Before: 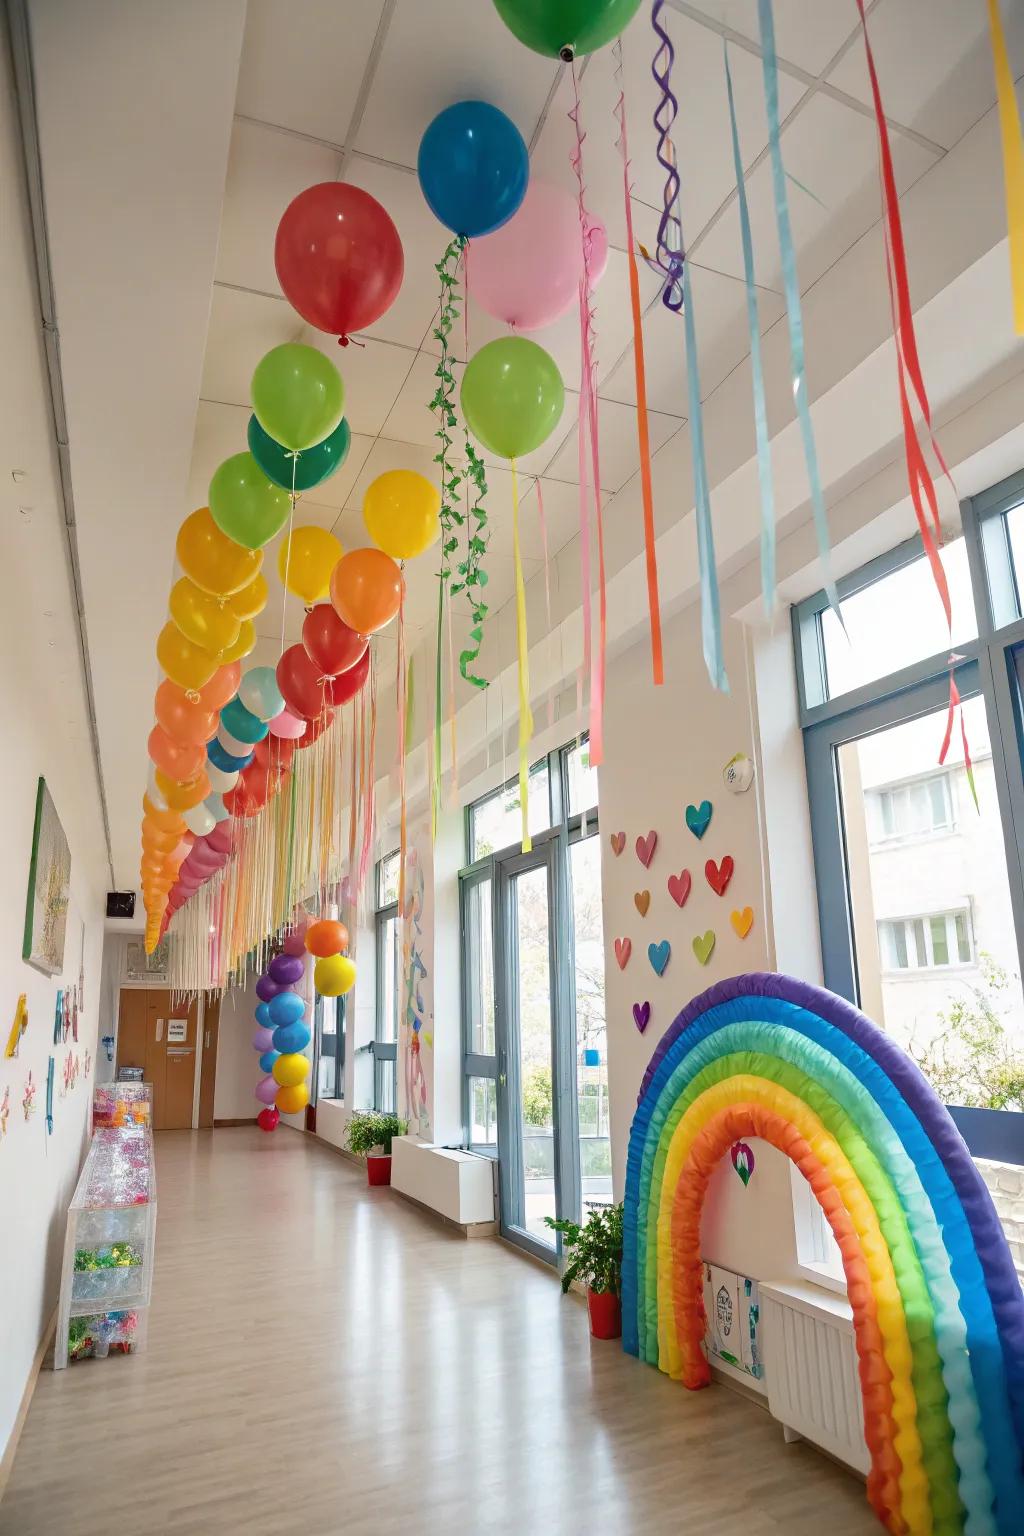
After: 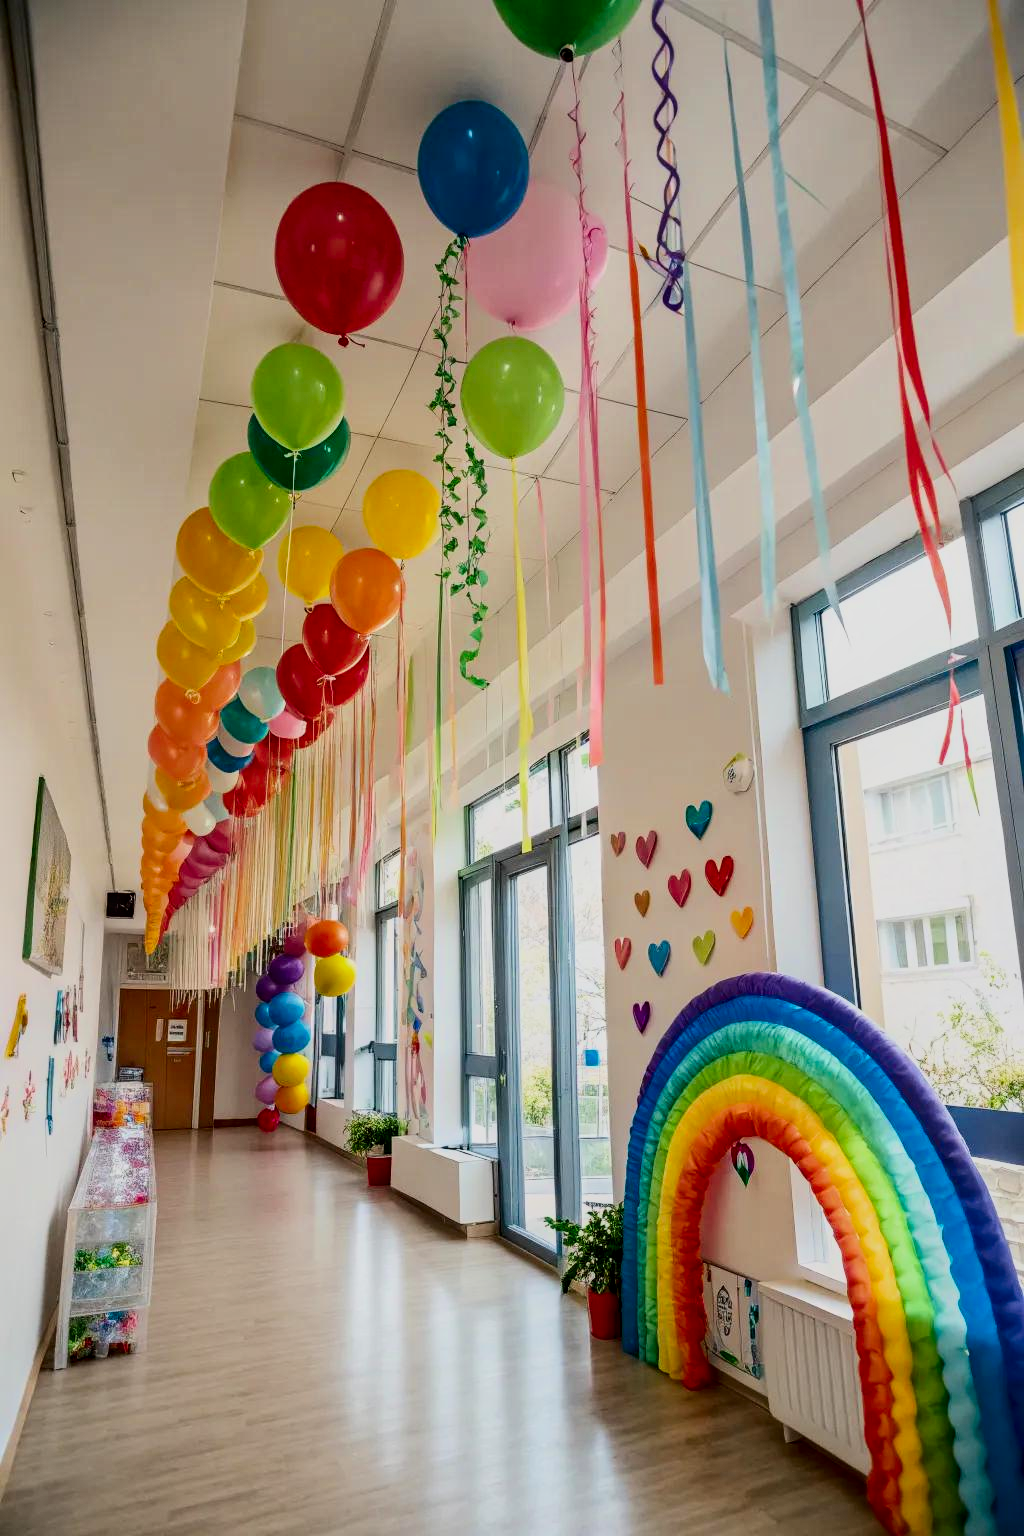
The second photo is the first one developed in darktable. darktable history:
local contrast: on, module defaults
filmic rgb: black relative exposure -7.65 EV, white relative exposure 4.56 EV, hardness 3.61, color science v6 (2022)
contrast brightness saturation: contrast 0.21, brightness -0.11, saturation 0.21
